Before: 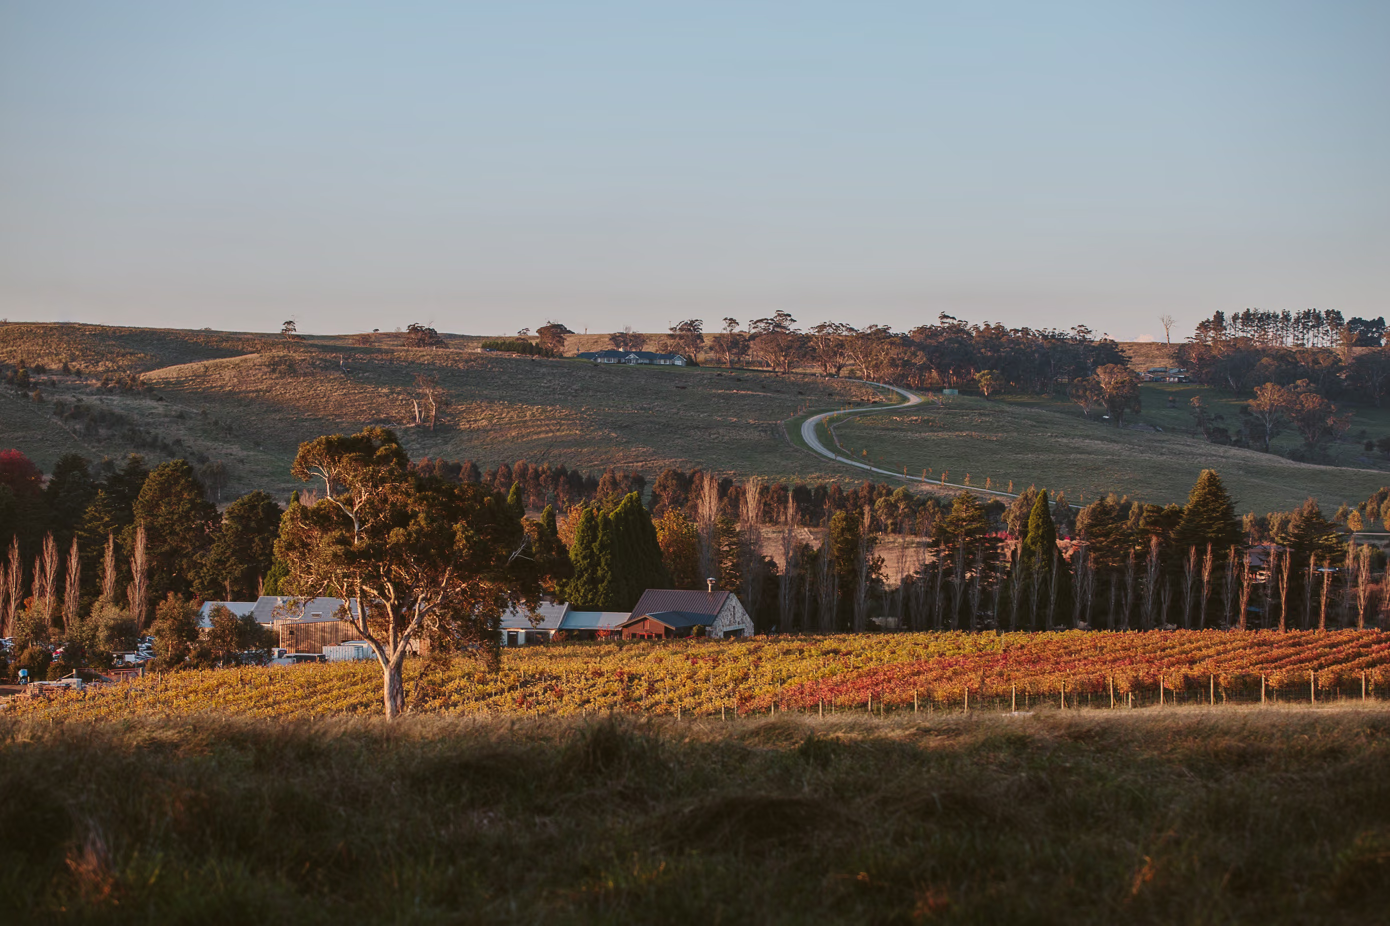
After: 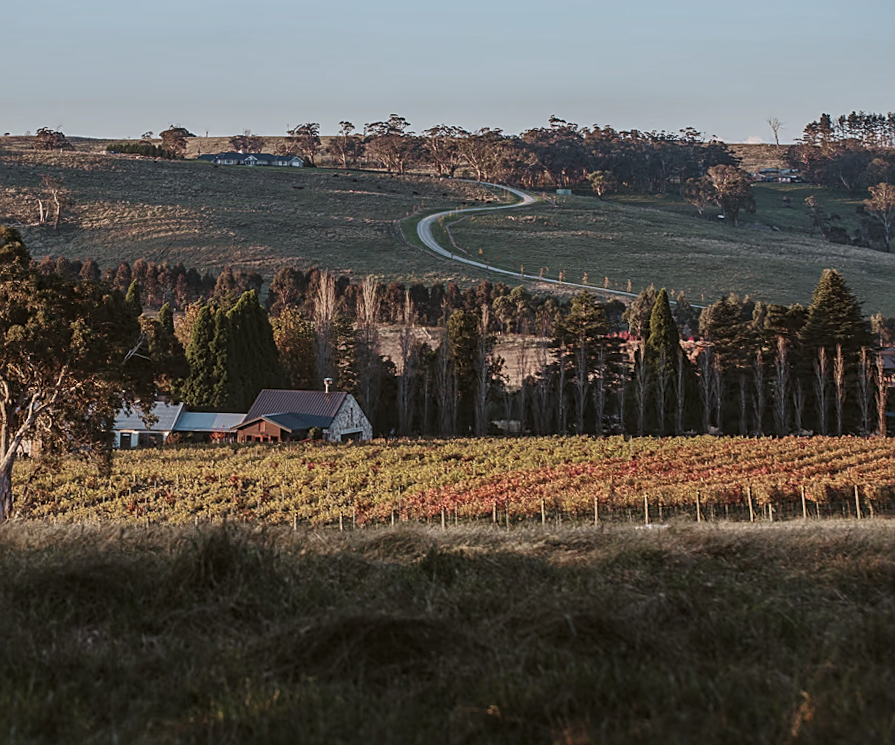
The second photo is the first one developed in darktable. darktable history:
crop and rotate: left 28.256%, top 17.734%, right 12.656%, bottom 3.573%
rotate and perspective: rotation 0.128°, lens shift (vertical) -0.181, lens shift (horizontal) -0.044, shear 0.001, automatic cropping off
white balance: red 0.925, blue 1.046
color zones: curves: ch0 [(0, 0.559) (0.153, 0.551) (0.229, 0.5) (0.429, 0.5) (0.571, 0.5) (0.714, 0.5) (0.857, 0.5) (1, 0.559)]; ch1 [(0, 0.417) (0.112, 0.336) (0.213, 0.26) (0.429, 0.34) (0.571, 0.35) (0.683, 0.331) (0.857, 0.344) (1, 0.417)]
color balance rgb: perceptual saturation grading › global saturation 20%, global vibrance 20%
sharpen: on, module defaults
local contrast: on, module defaults
